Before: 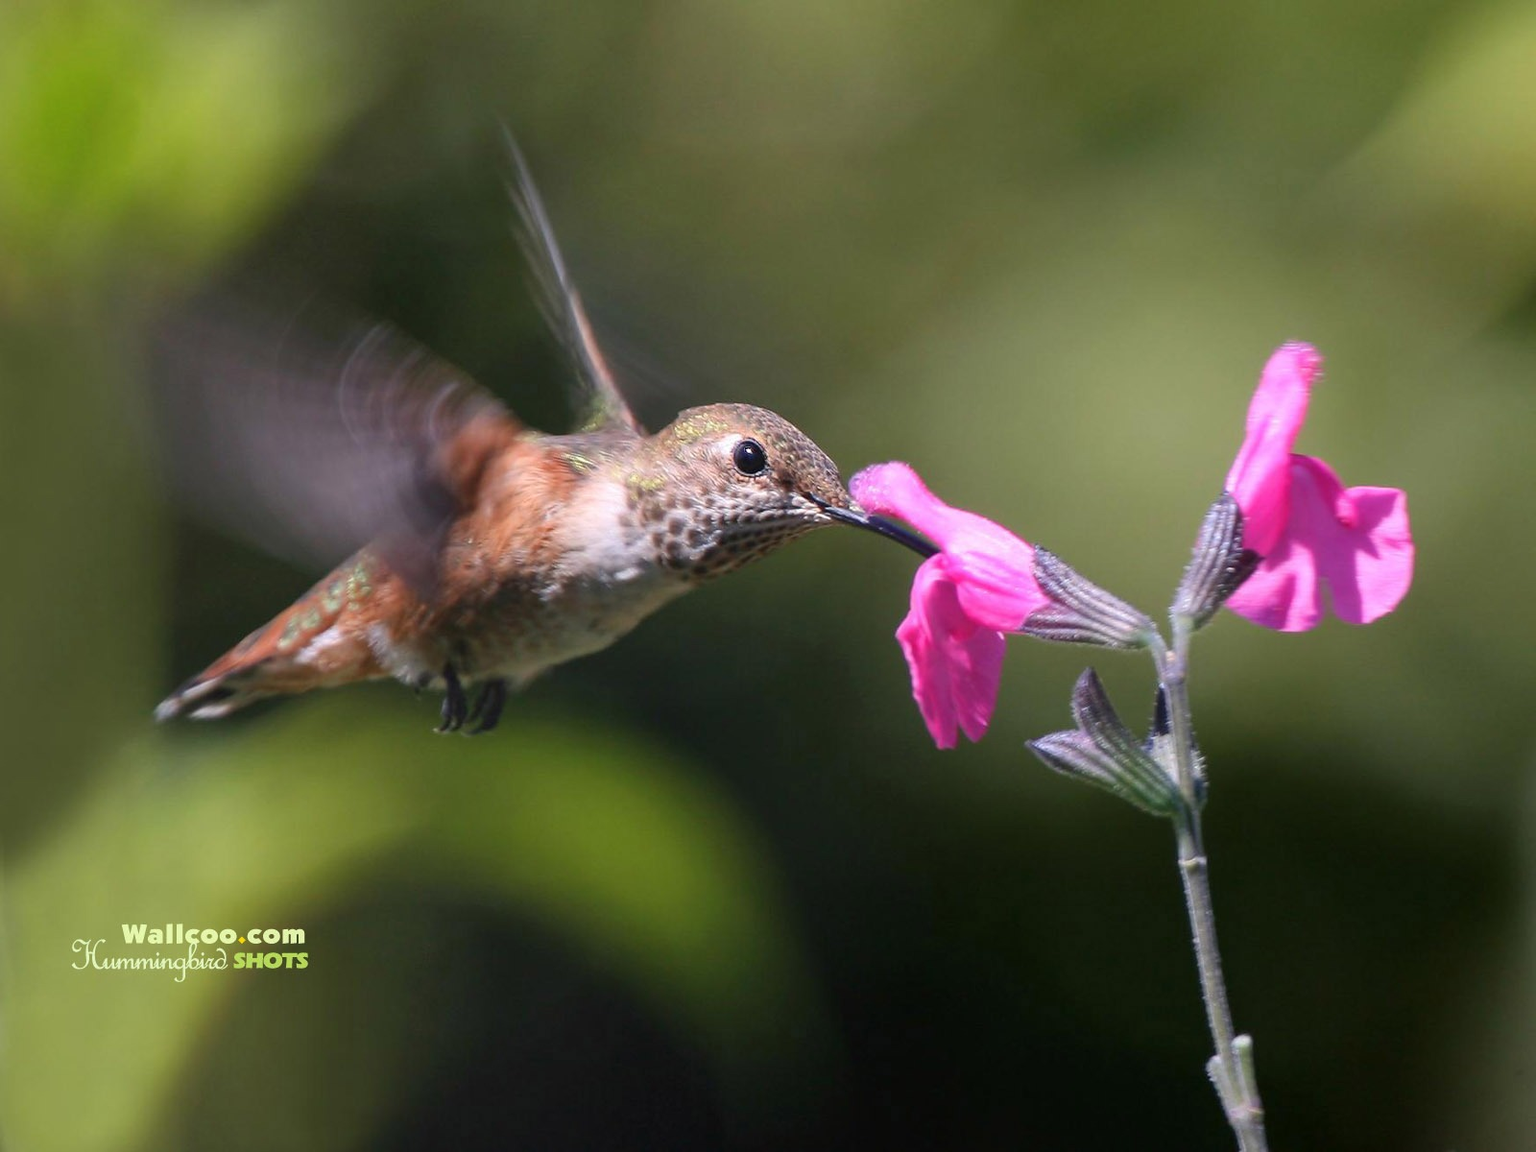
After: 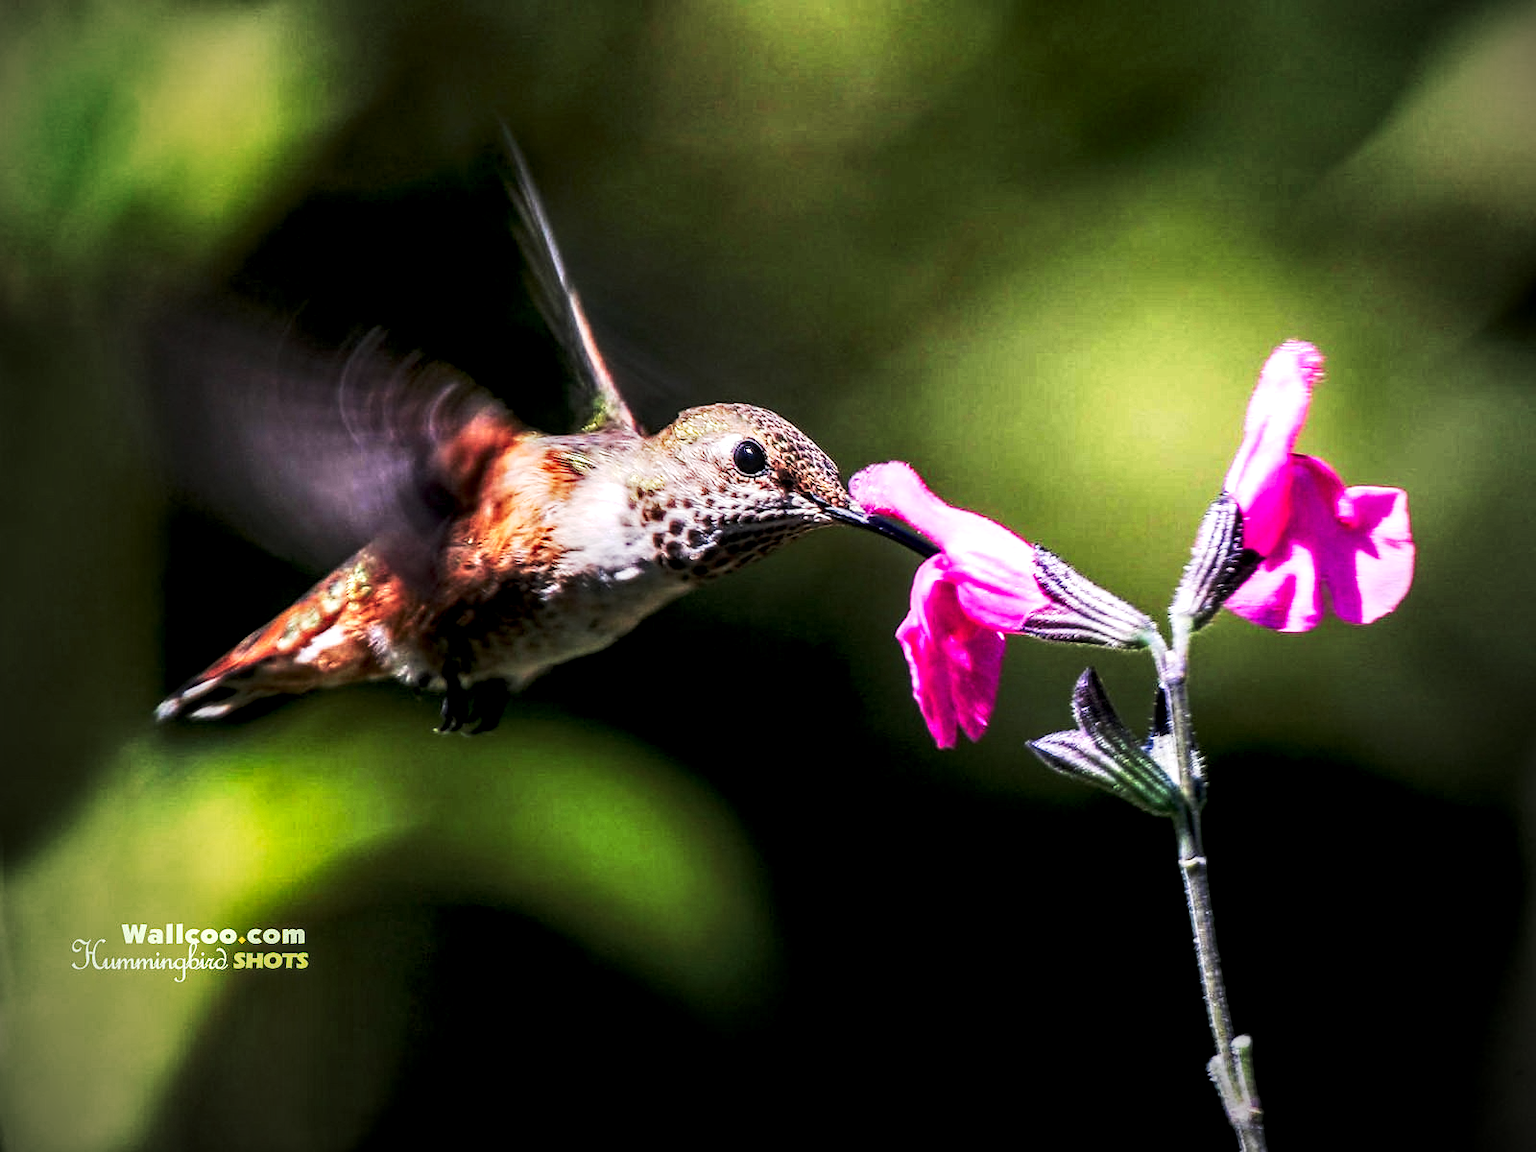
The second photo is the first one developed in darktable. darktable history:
local contrast: highlights 16%, detail 188%
sharpen: radius 1.323, amount 0.292, threshold 0.075
tone curve: curves: ch0 [(0, 0) (0.003, 0.002) (0.011, 0.002) (0.025, 0.002) (0.044, 0.007) (0.069, 0.014) (0.1, 0.026) (0.136, 0.04) (0.177, 0.061) (0.224, 0.1) (0.277, 0.151) (0.335, 0.198) (0.399, 0.272) (0.468, 0.387) (0.543, 0.553) (0.623, 0.716) (0.709, 0.8) (0.801, 0.855) (0.898, 0.897) (1, 1)], preserve colors none
vignetting: fall-off start 73.19%, brightness -0.819
